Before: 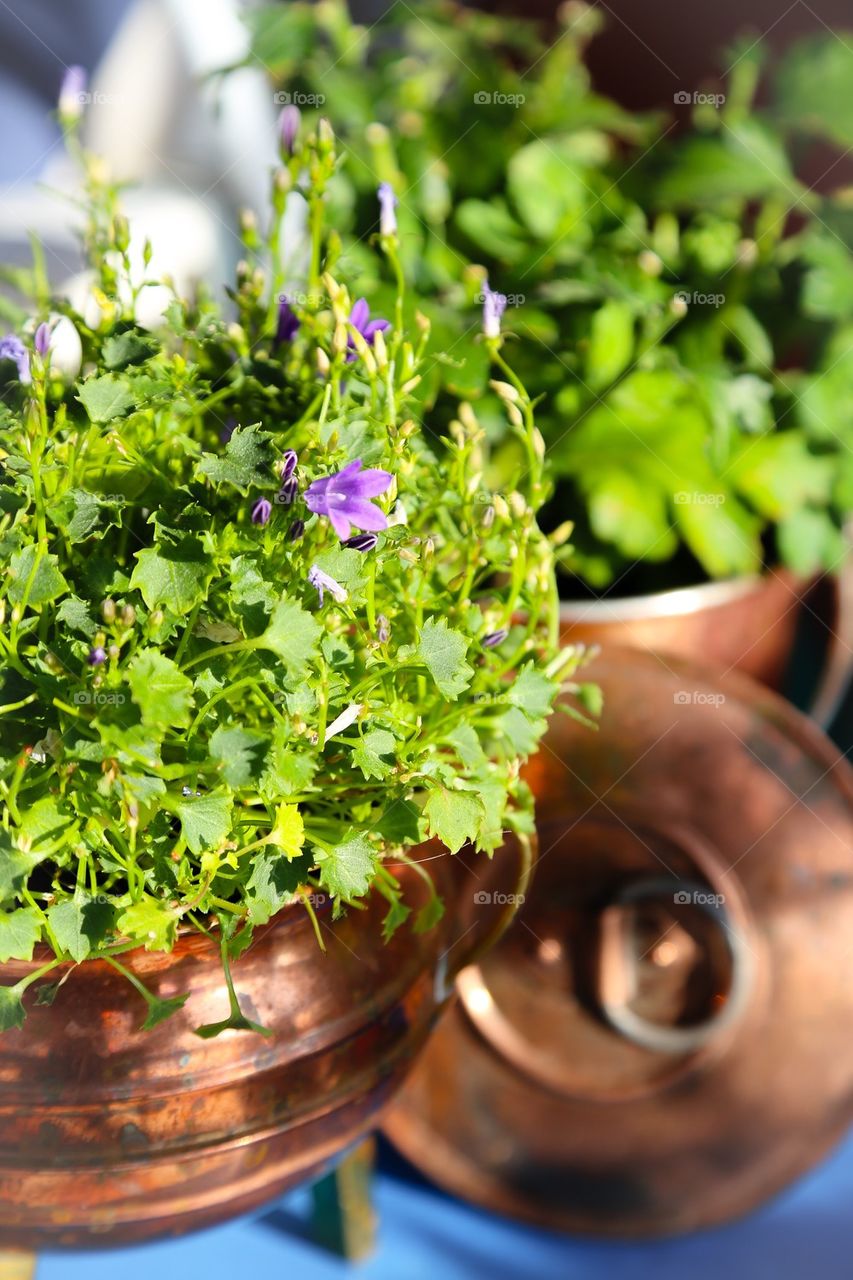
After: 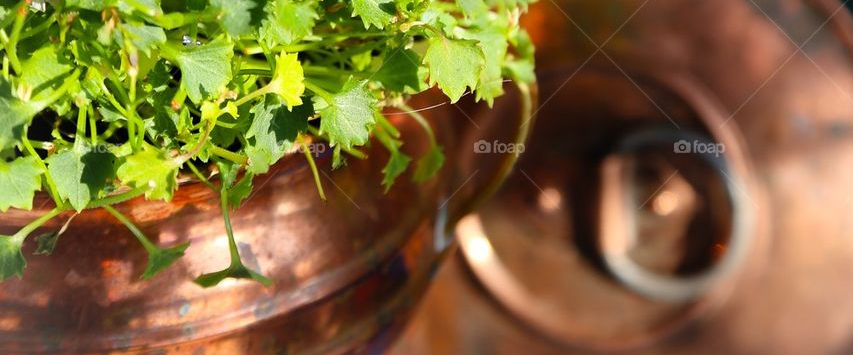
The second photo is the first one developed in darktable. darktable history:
crop and rotate: top 58.701%, bottom 13.496%
